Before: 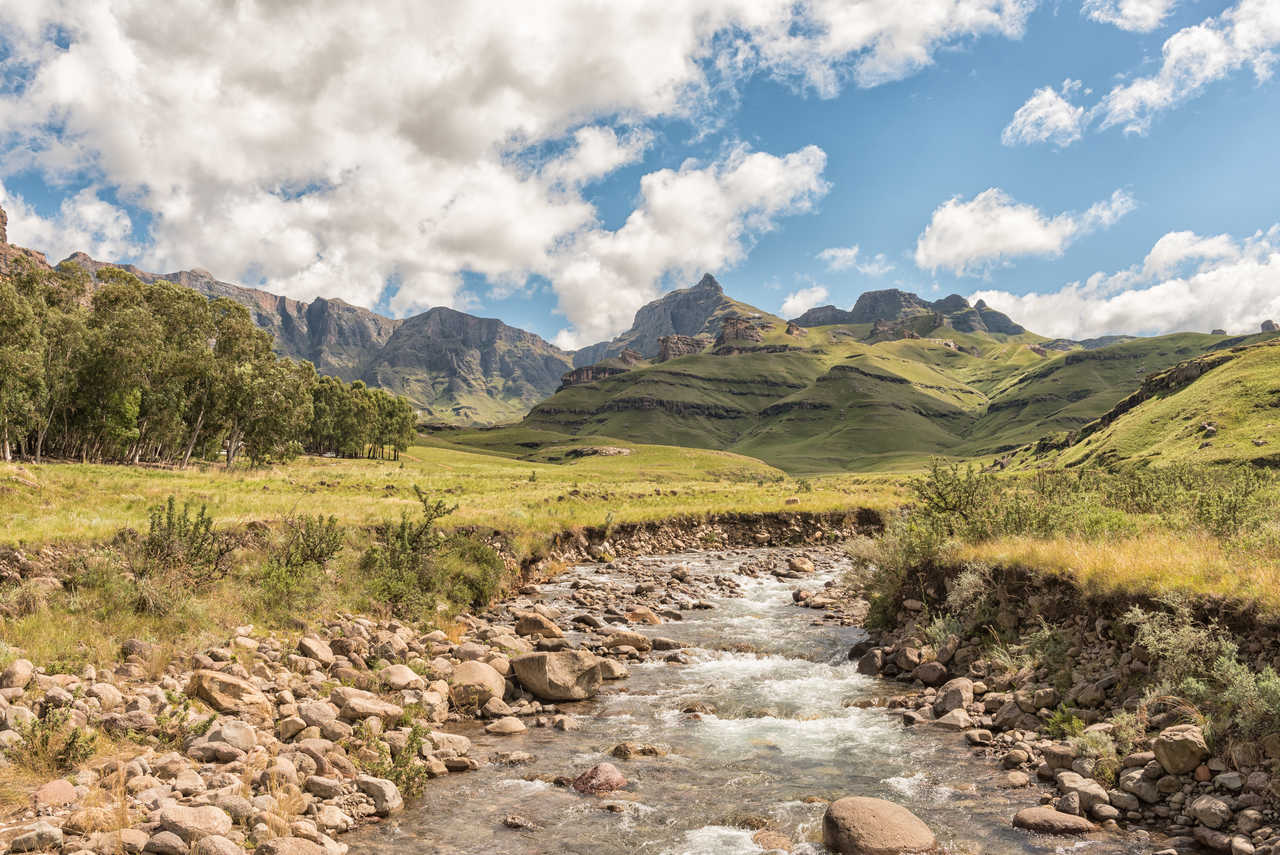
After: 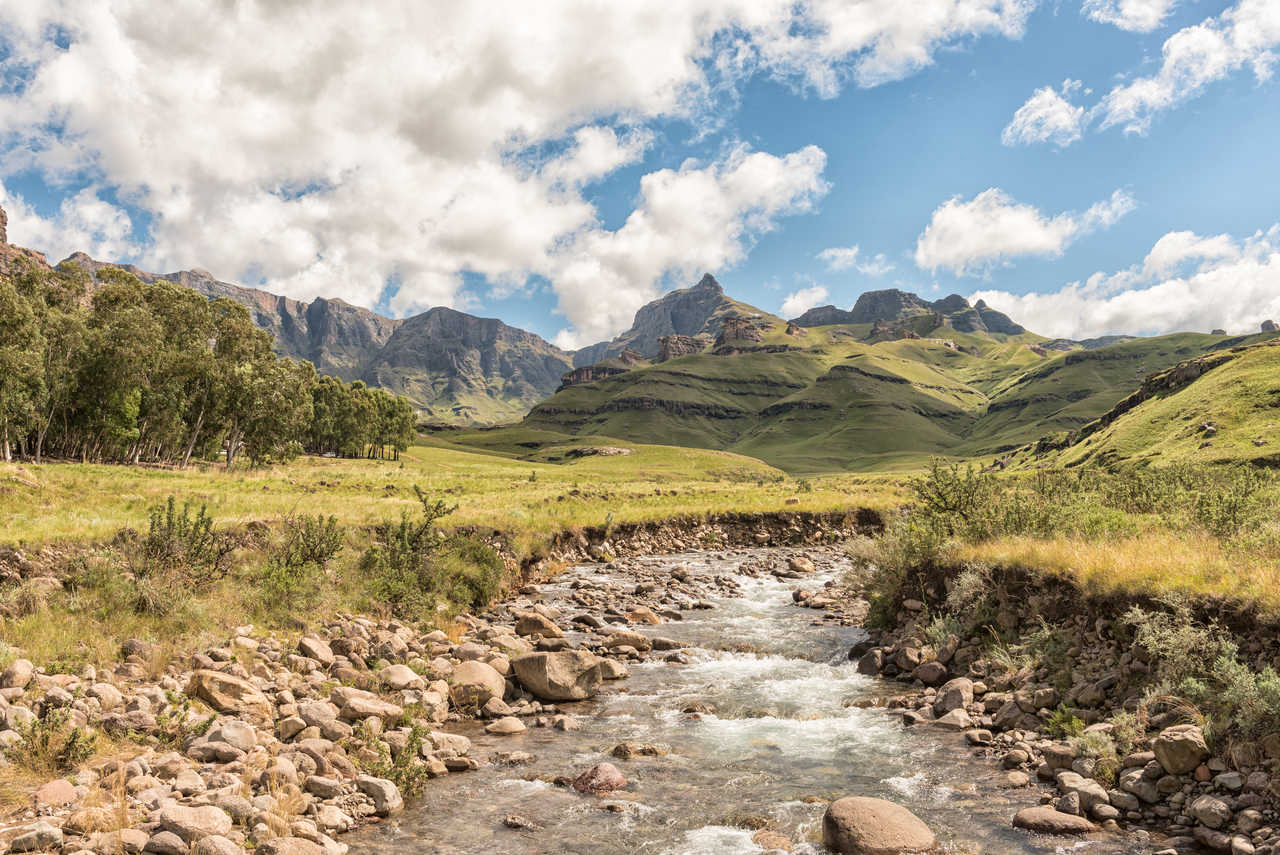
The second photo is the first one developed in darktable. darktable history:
shadows and highlights: shadows -28.51, highlights 30.07, highlights color adjustment 39.39%
